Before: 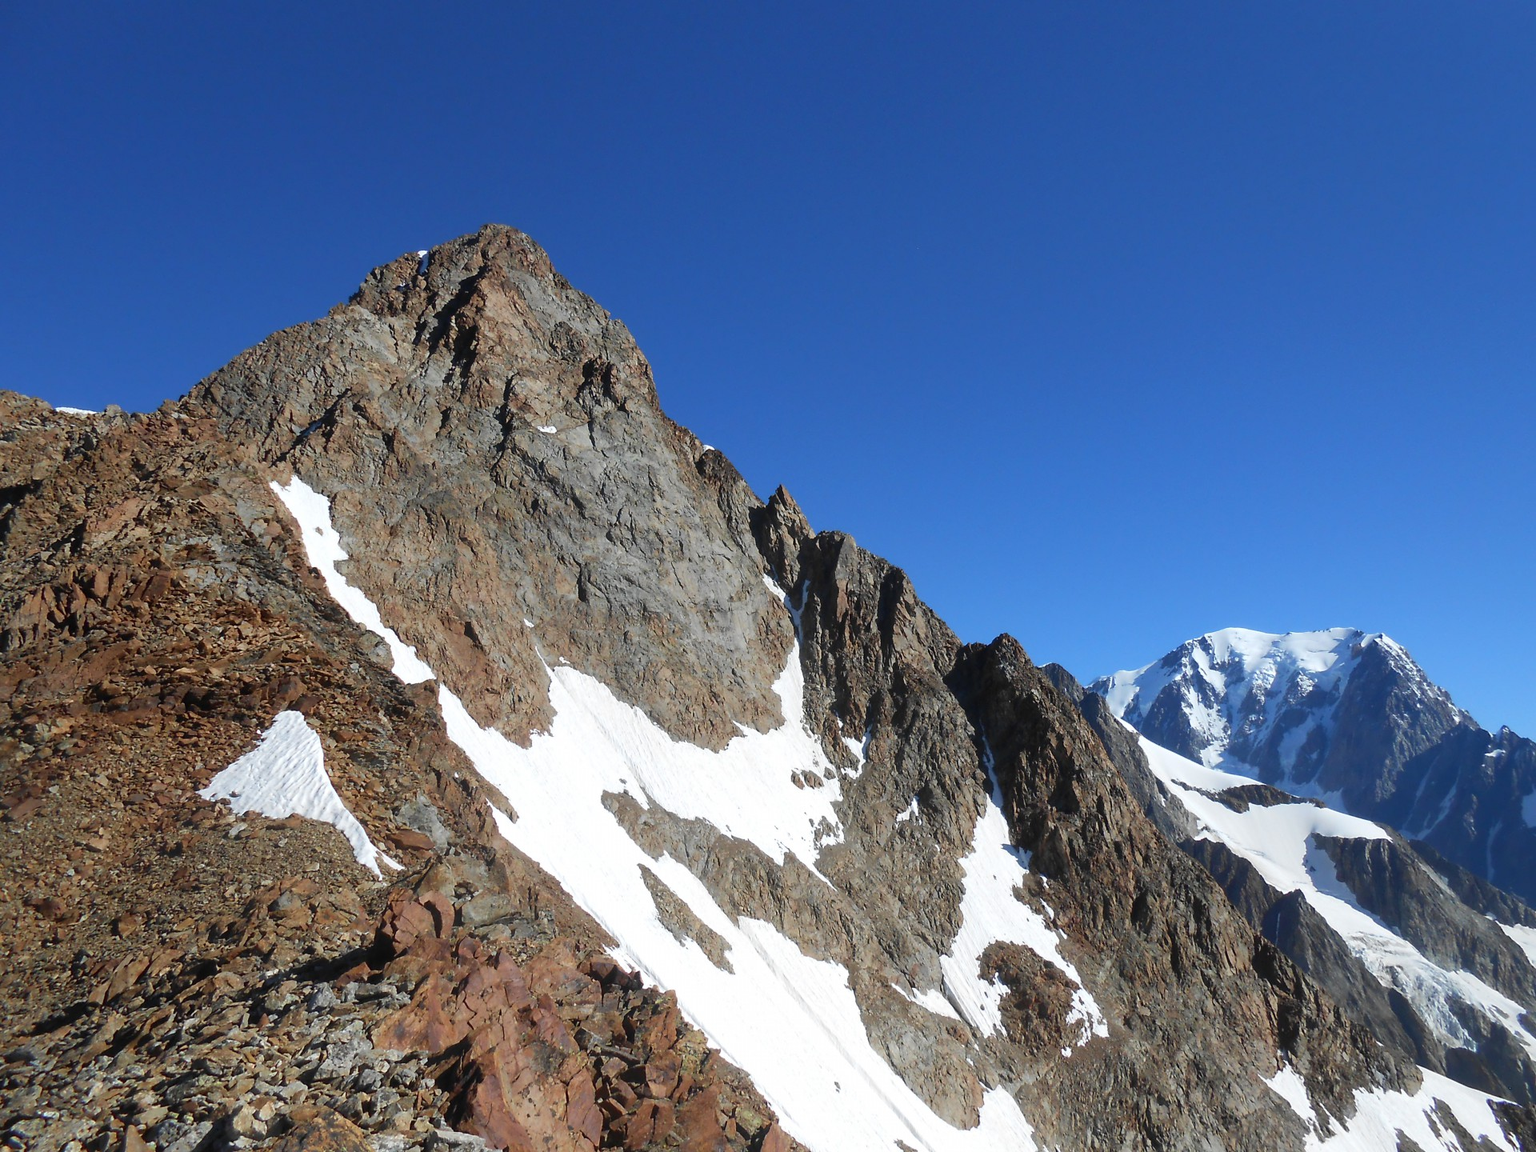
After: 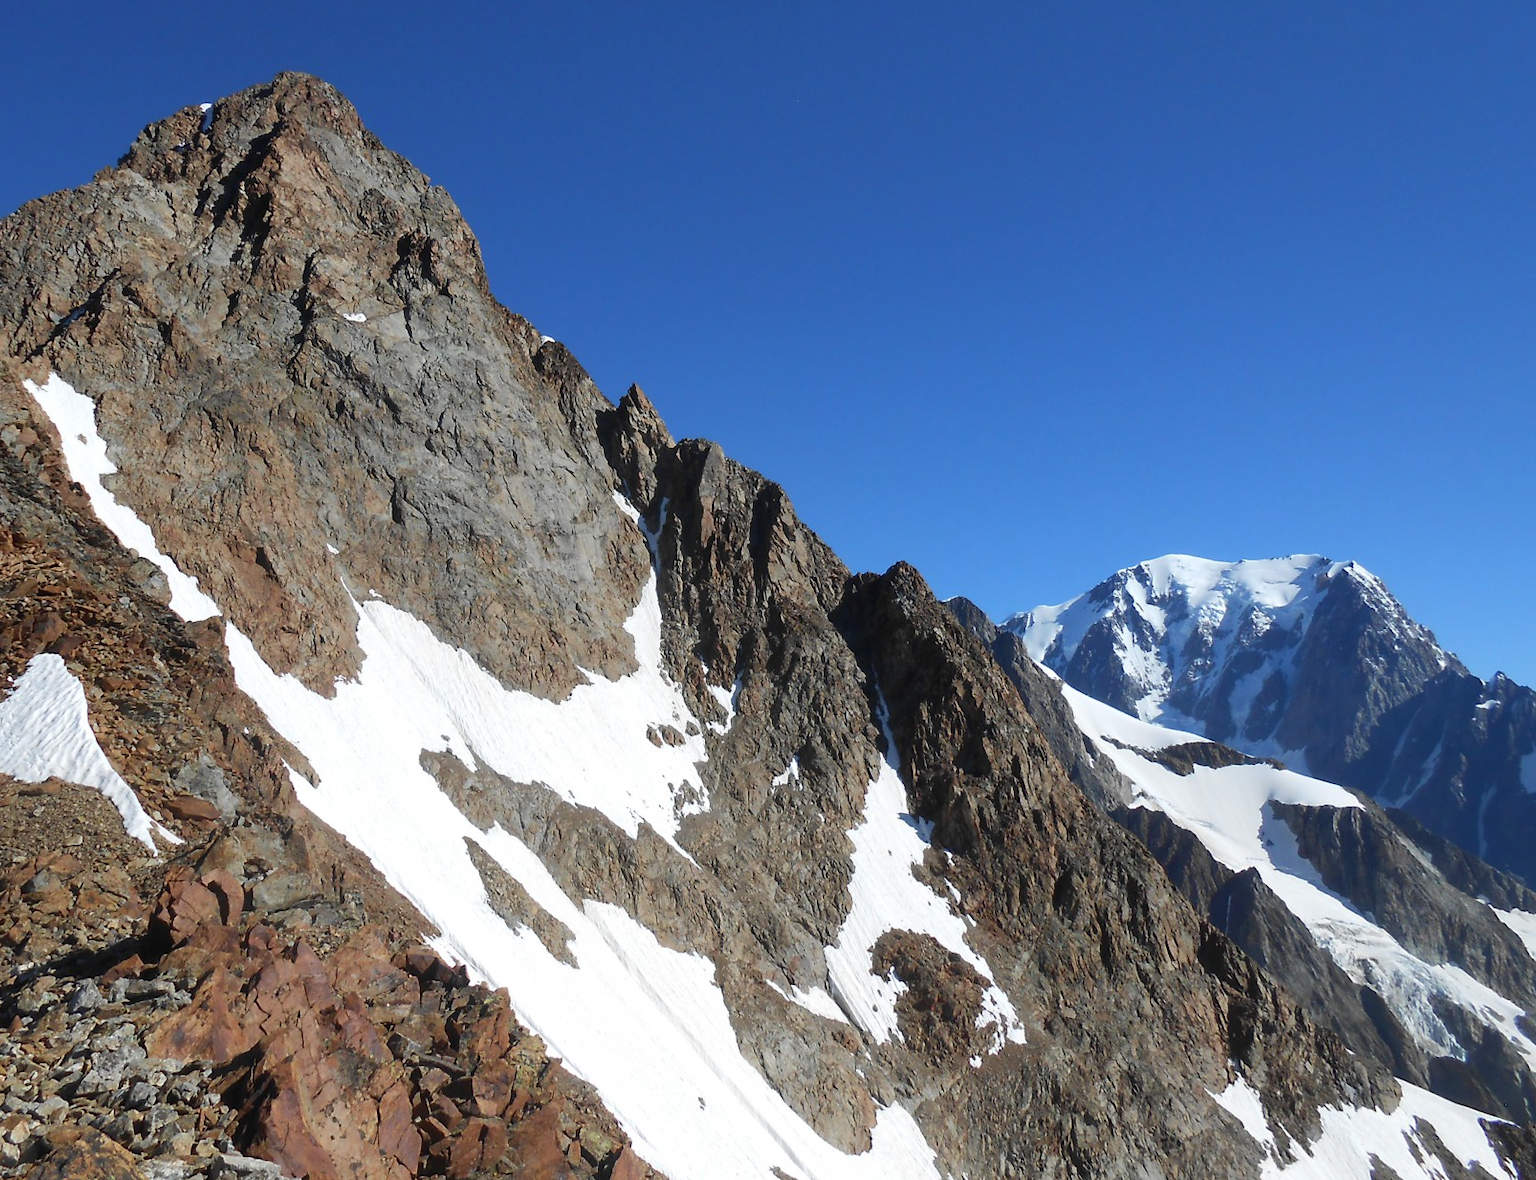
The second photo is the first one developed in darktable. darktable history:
crop: left 16.315%, top 14.246%
levels: mode automatic, gray 50.8%
